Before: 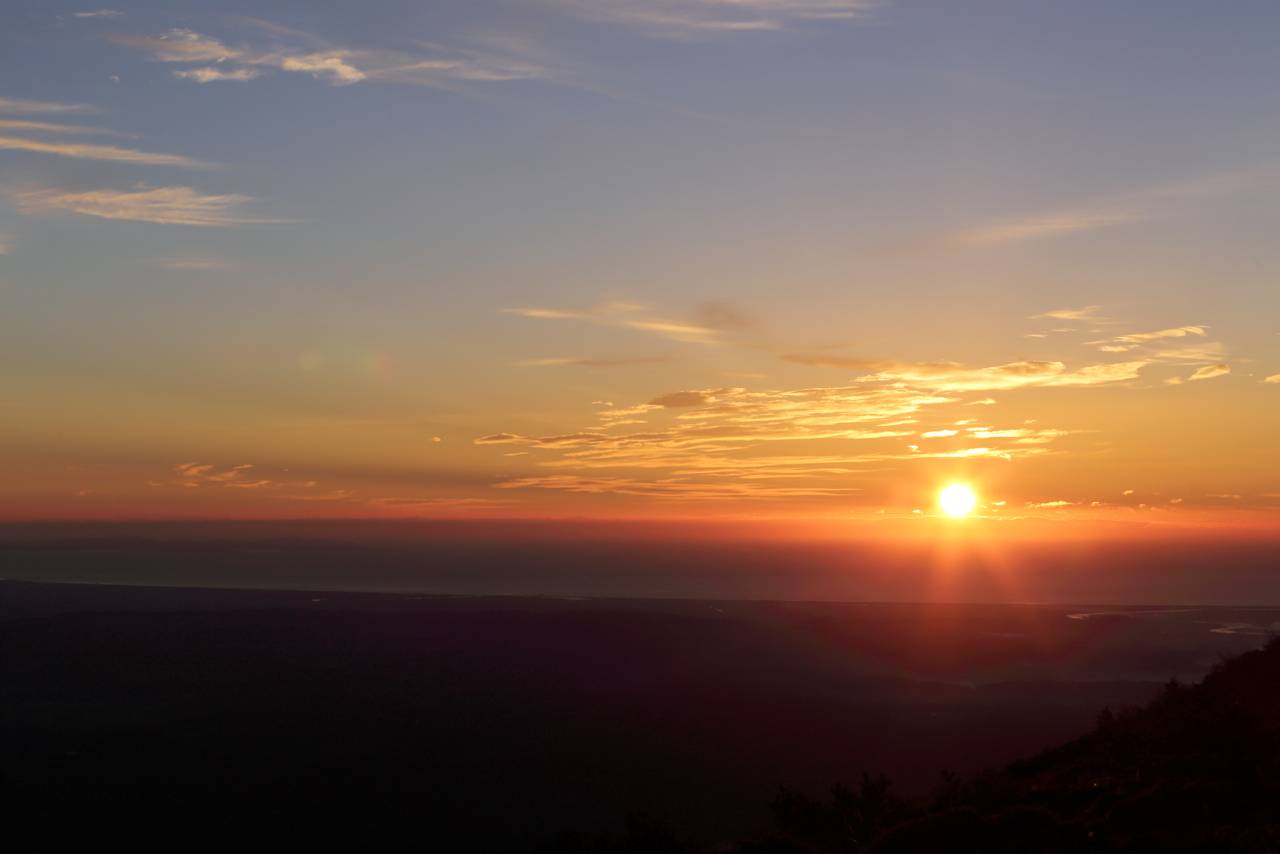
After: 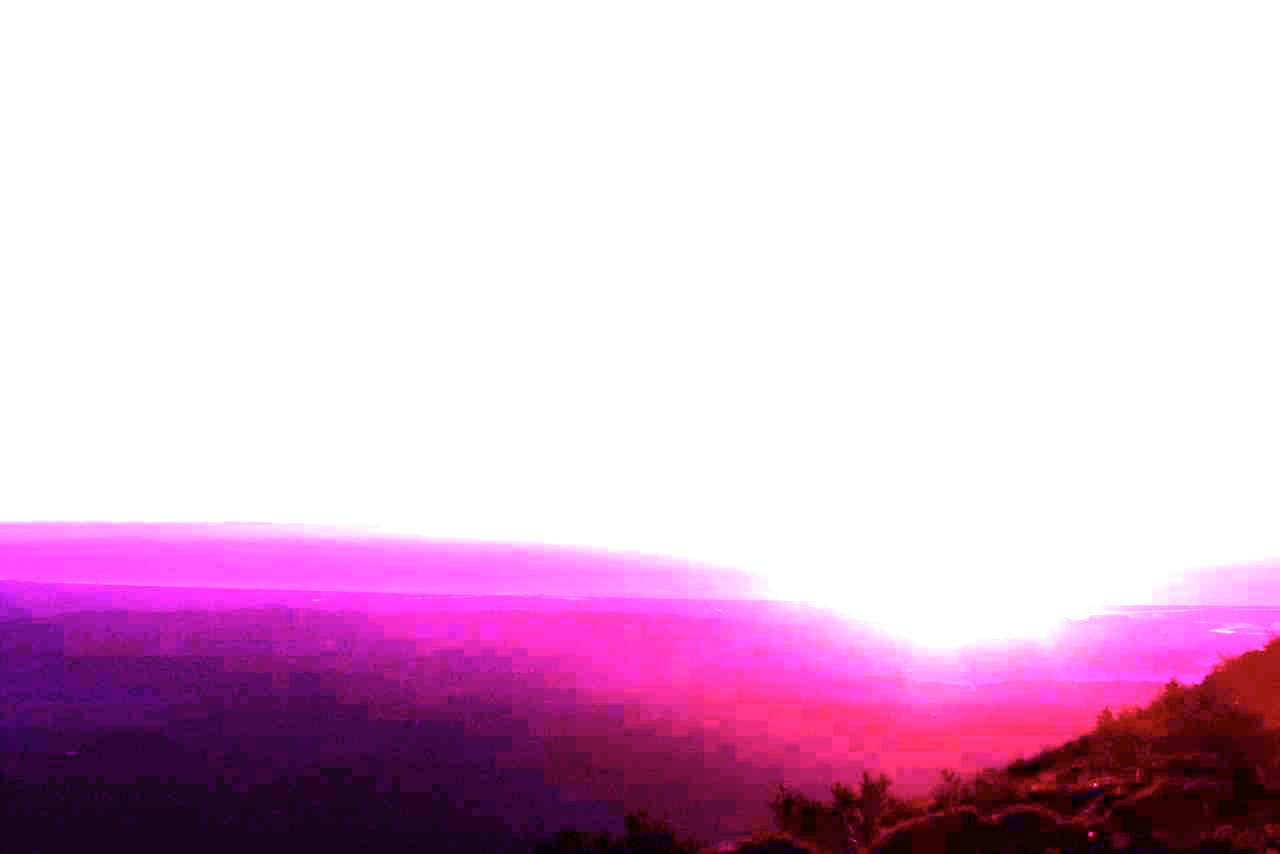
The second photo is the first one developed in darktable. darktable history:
white balance: red 8, blue 8
color calibration: illuminant as shot in camera, x 0.383, y 0.38, temperature 3949.15 K, gamut compression 1.66
